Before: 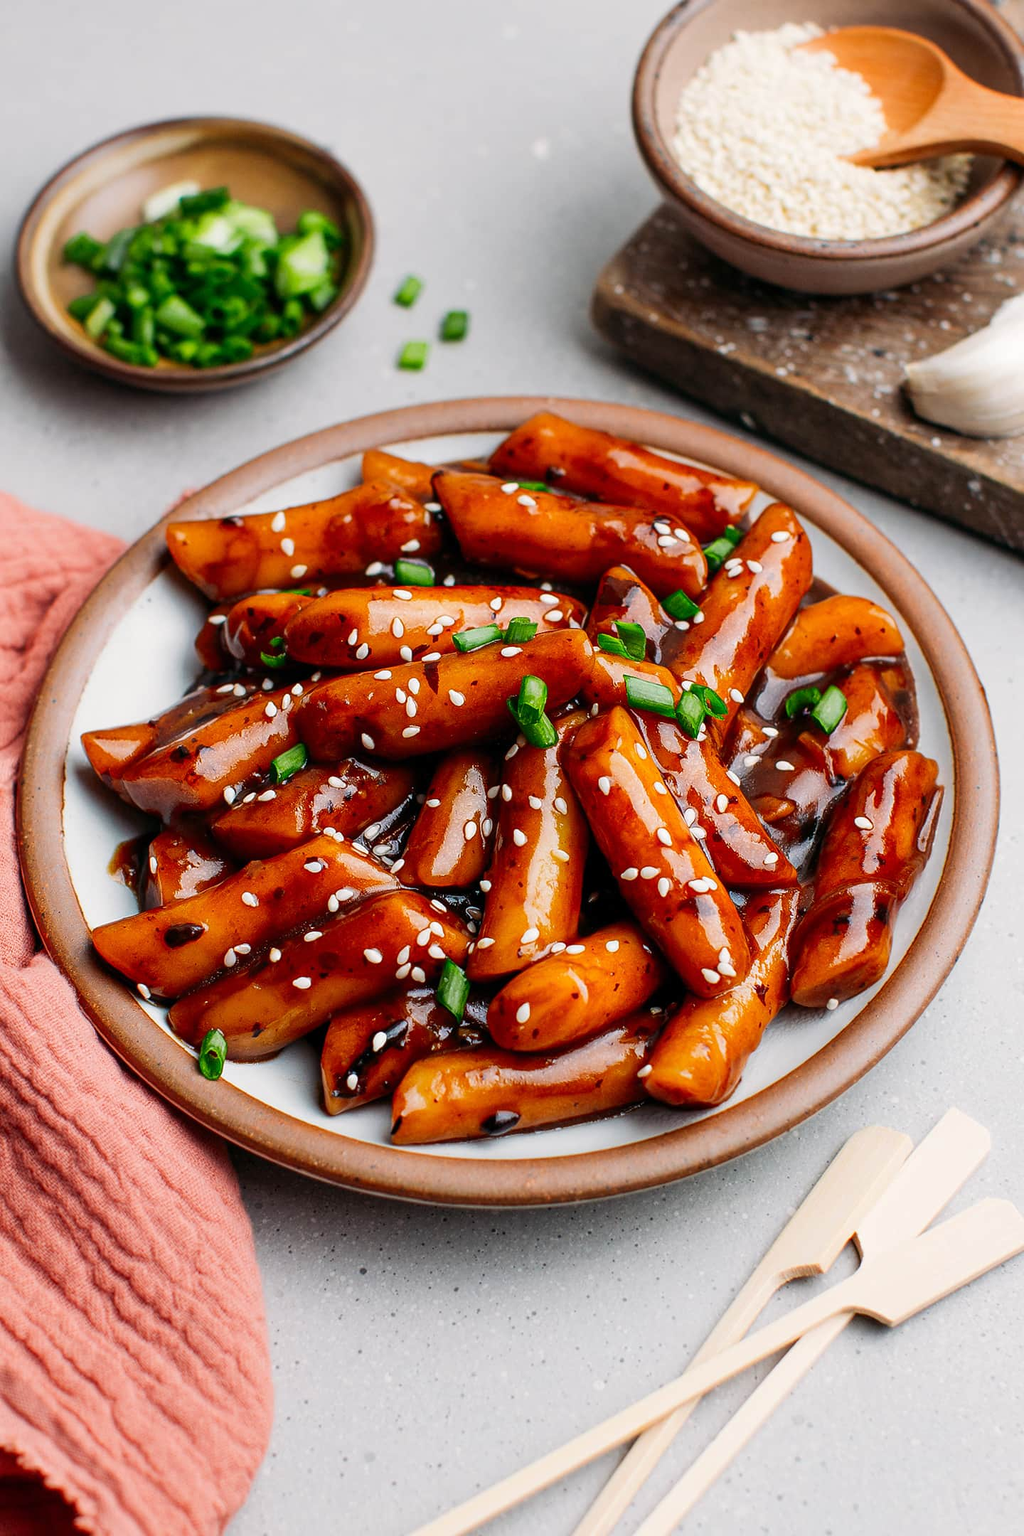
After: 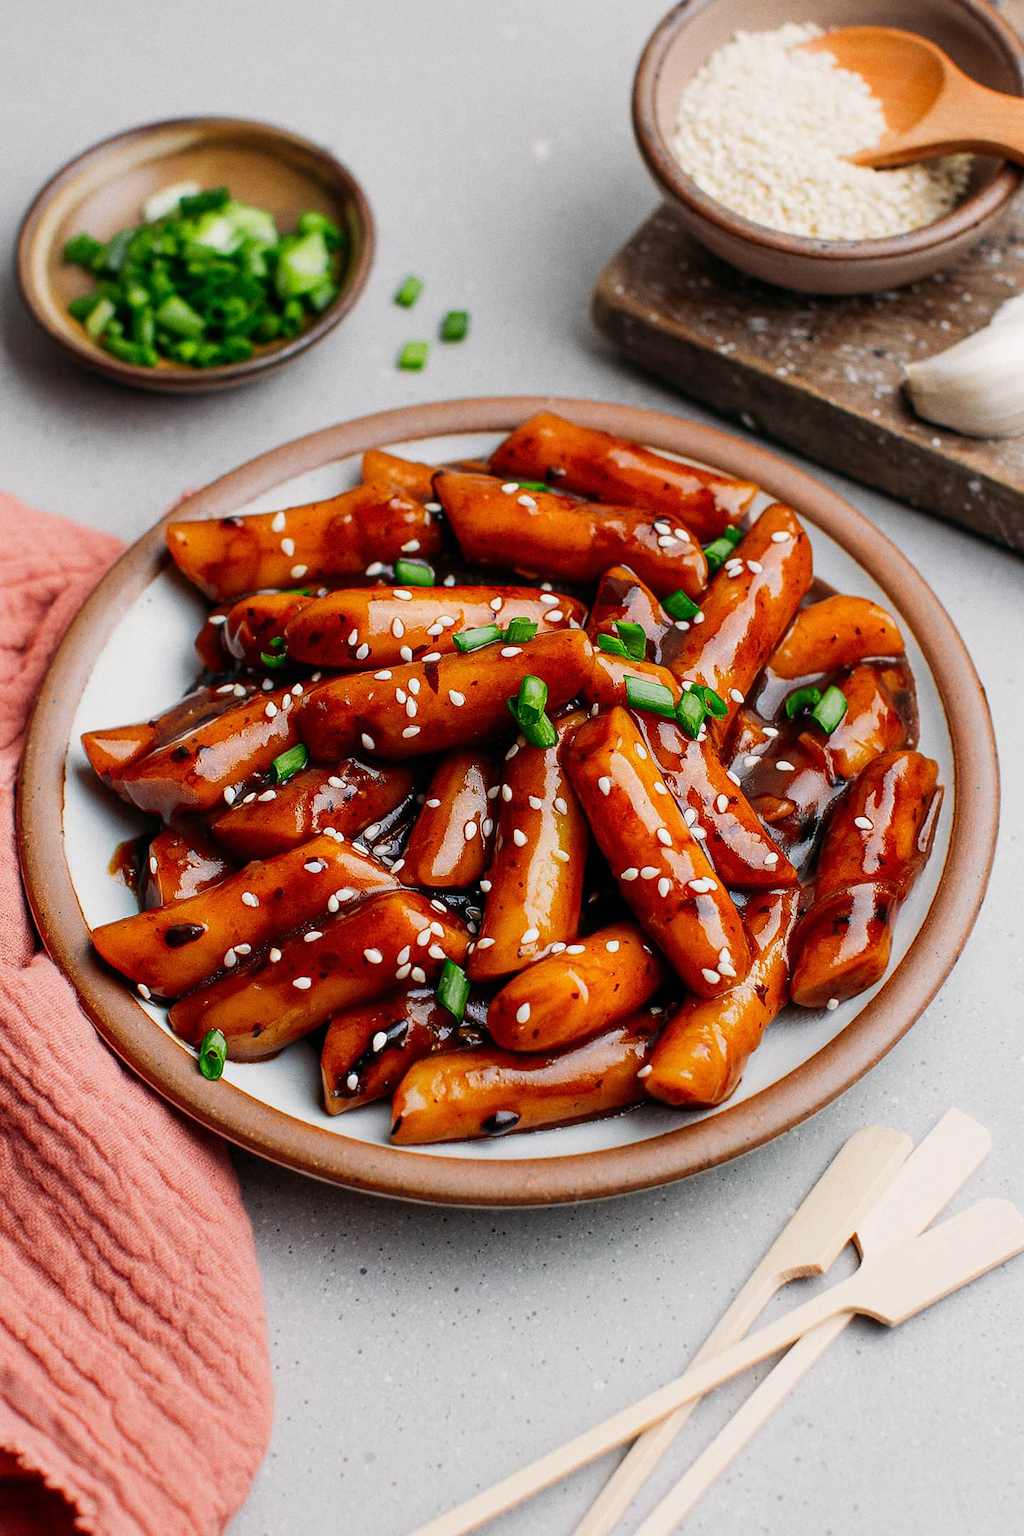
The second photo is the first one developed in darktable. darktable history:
exposure: exposure -0.116 EV, compensate exposure bias true, compensate highlight preservation false
grain: coarseness 0.09 ISO
